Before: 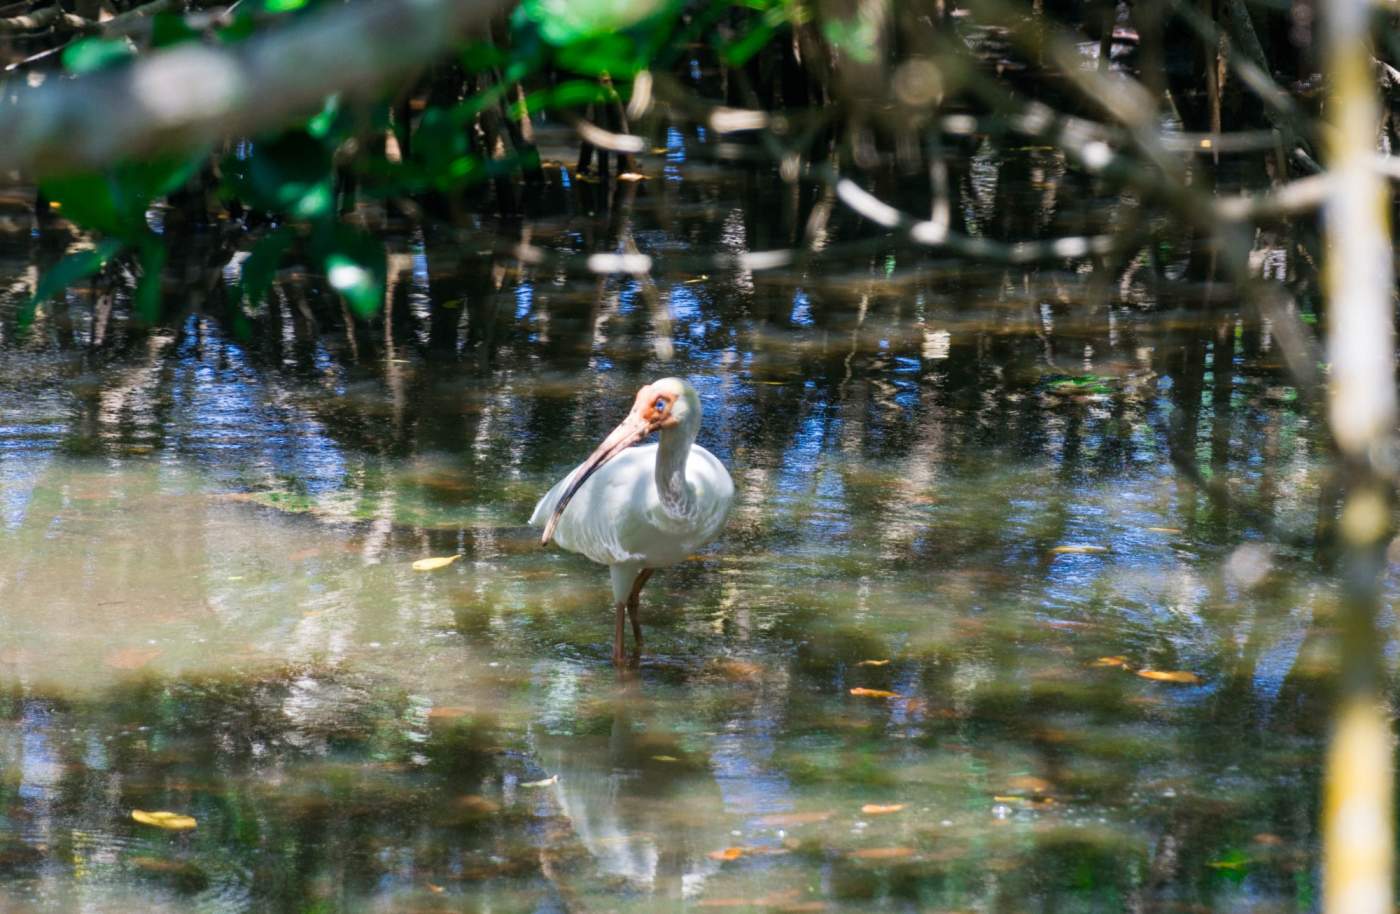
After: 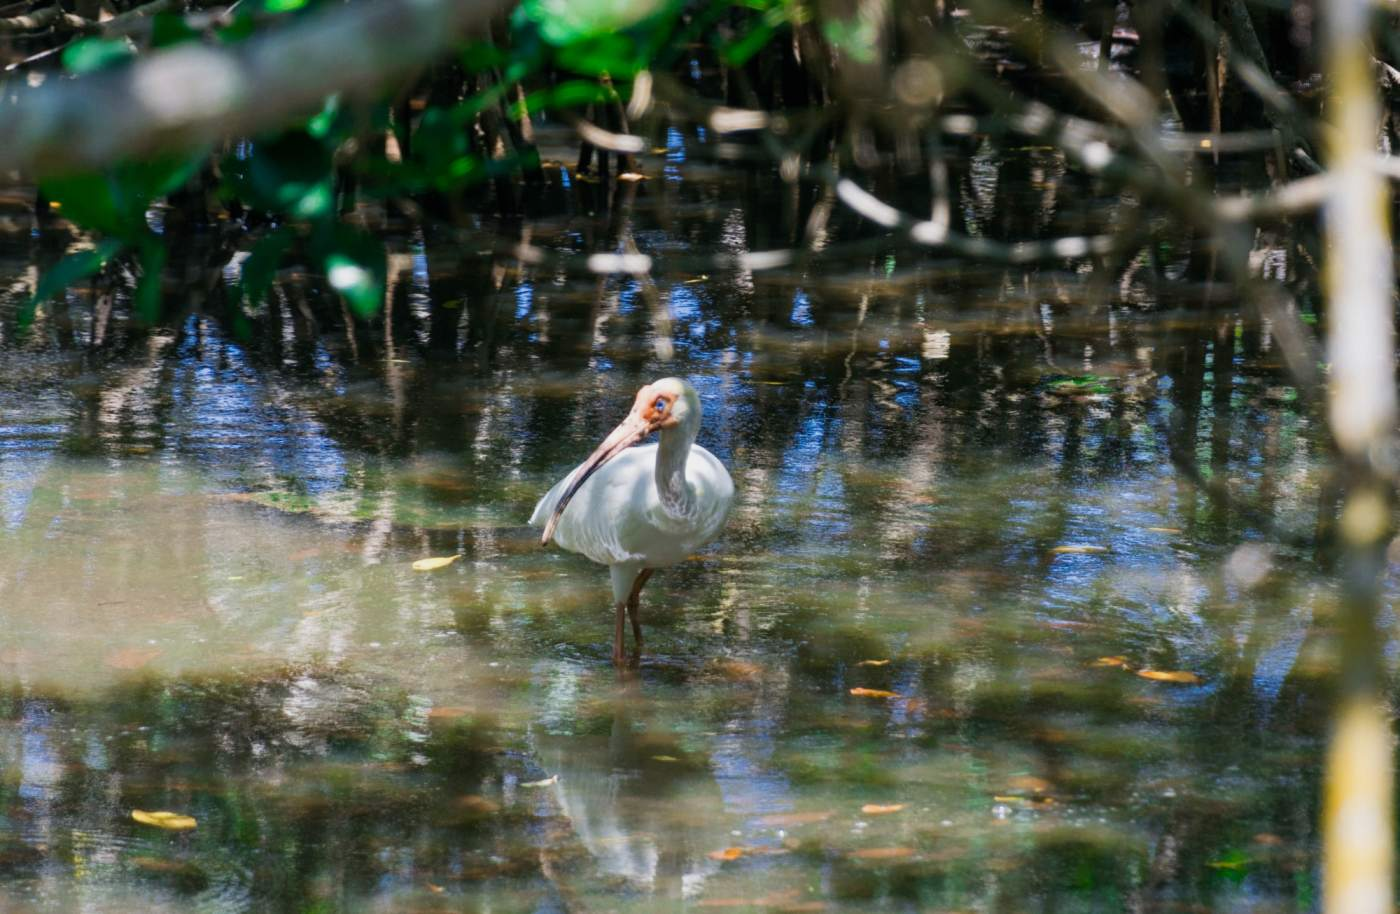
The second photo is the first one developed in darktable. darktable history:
exposure: exposure -0.21 EV, compensate highlight preservation false
